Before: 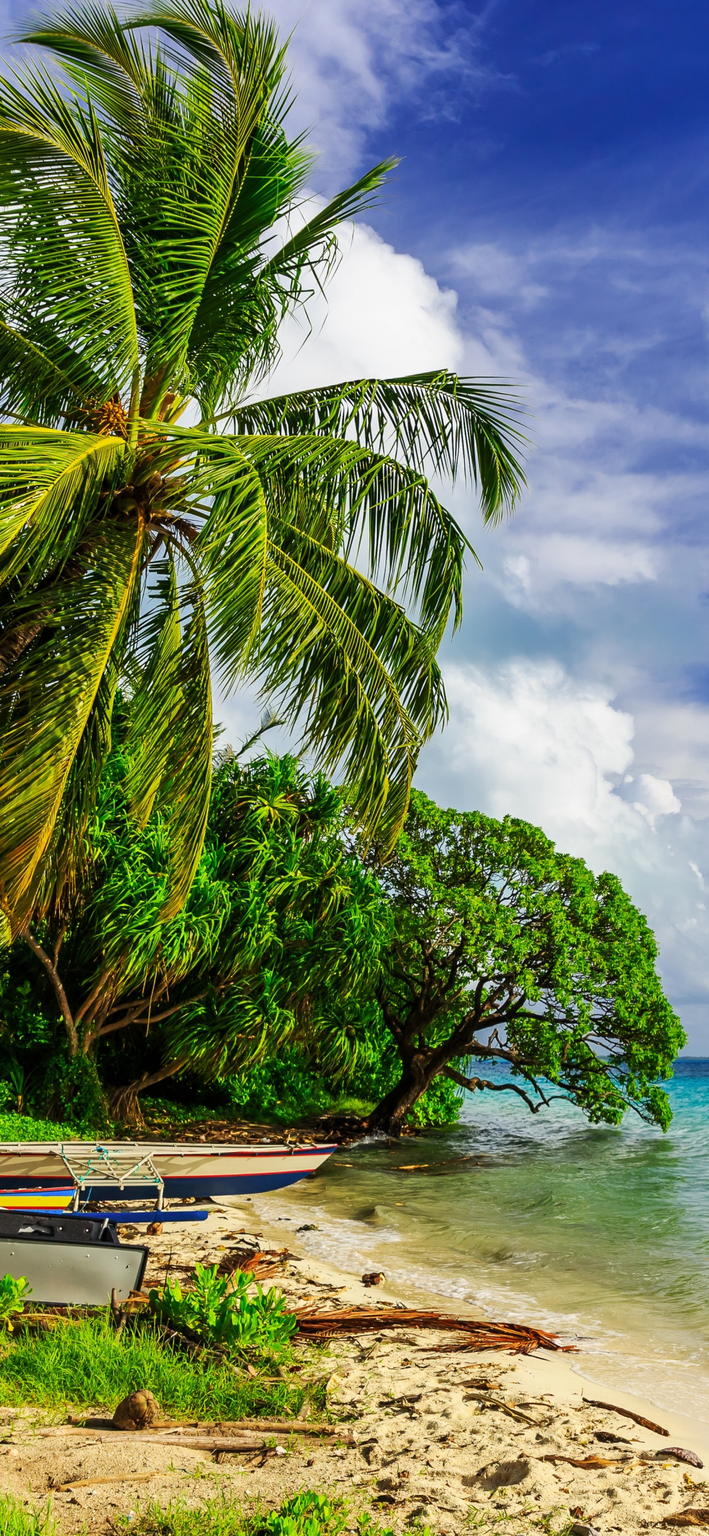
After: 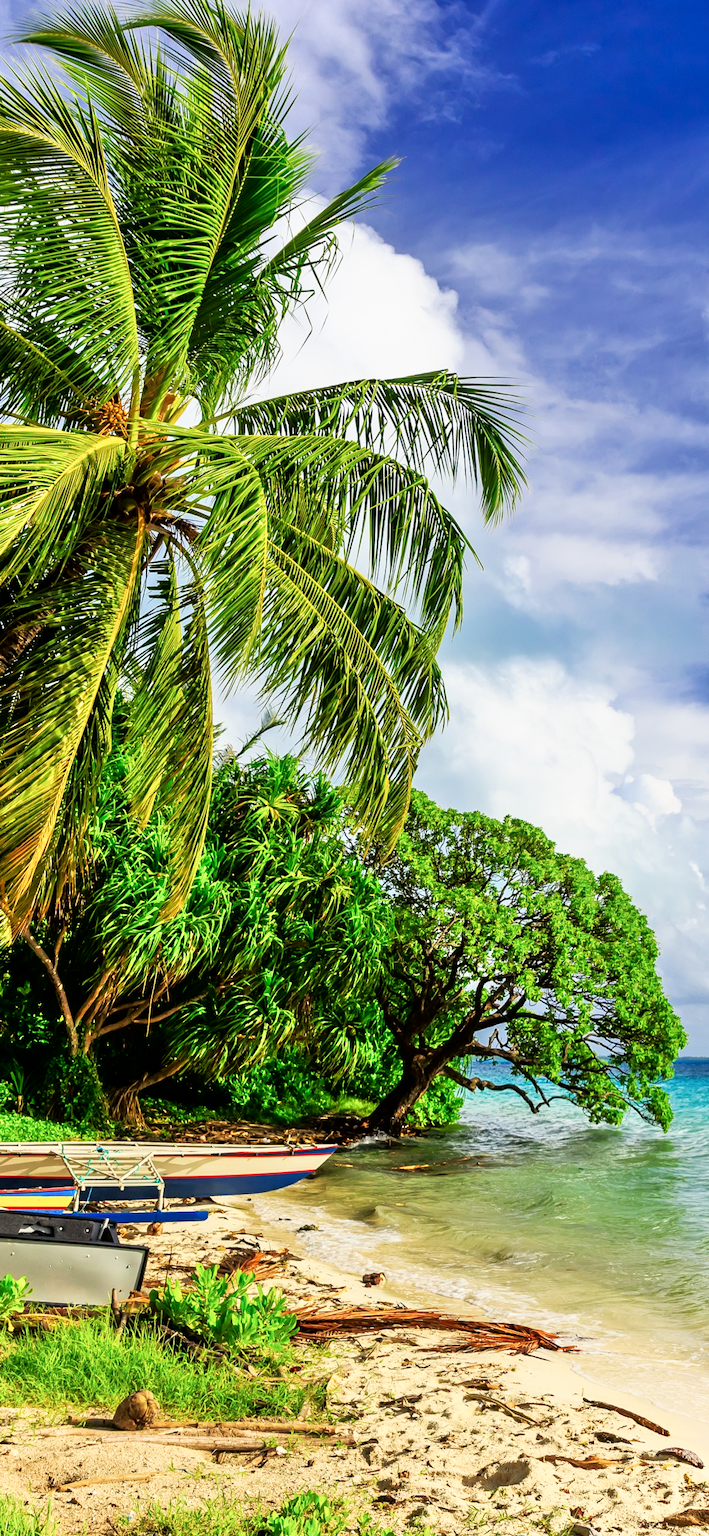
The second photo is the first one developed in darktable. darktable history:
tone equalizer: -7 EV 0.15 EV, -6 EV 0.6 EV, -5 EV 1.15 EV, -4 EV 1.33 EV, -3 EV 1.15 EV, -2 EV 0.6 EV, -1 EV 0.15 EV, mask exposure compensation -0.5 EV
shadows and highlights: shadows -62.32, white point adjustment -5.22, highlights 61.59
